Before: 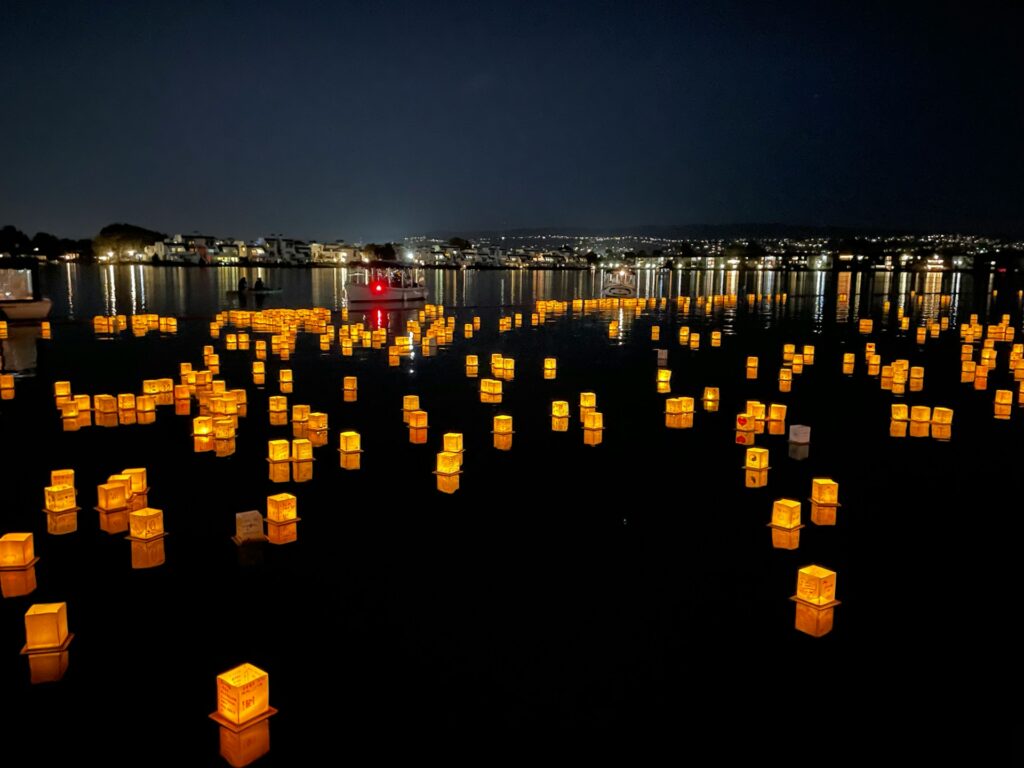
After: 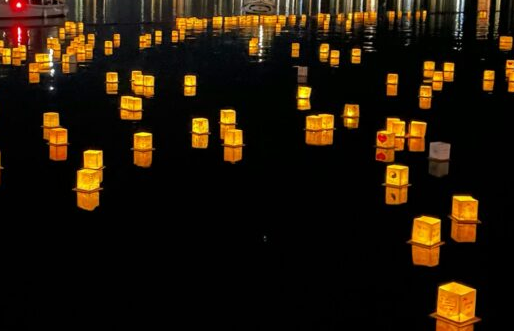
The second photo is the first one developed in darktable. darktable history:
crop: left 35.228%, top 36.875%, right 14.553%, bottom 19.972%
